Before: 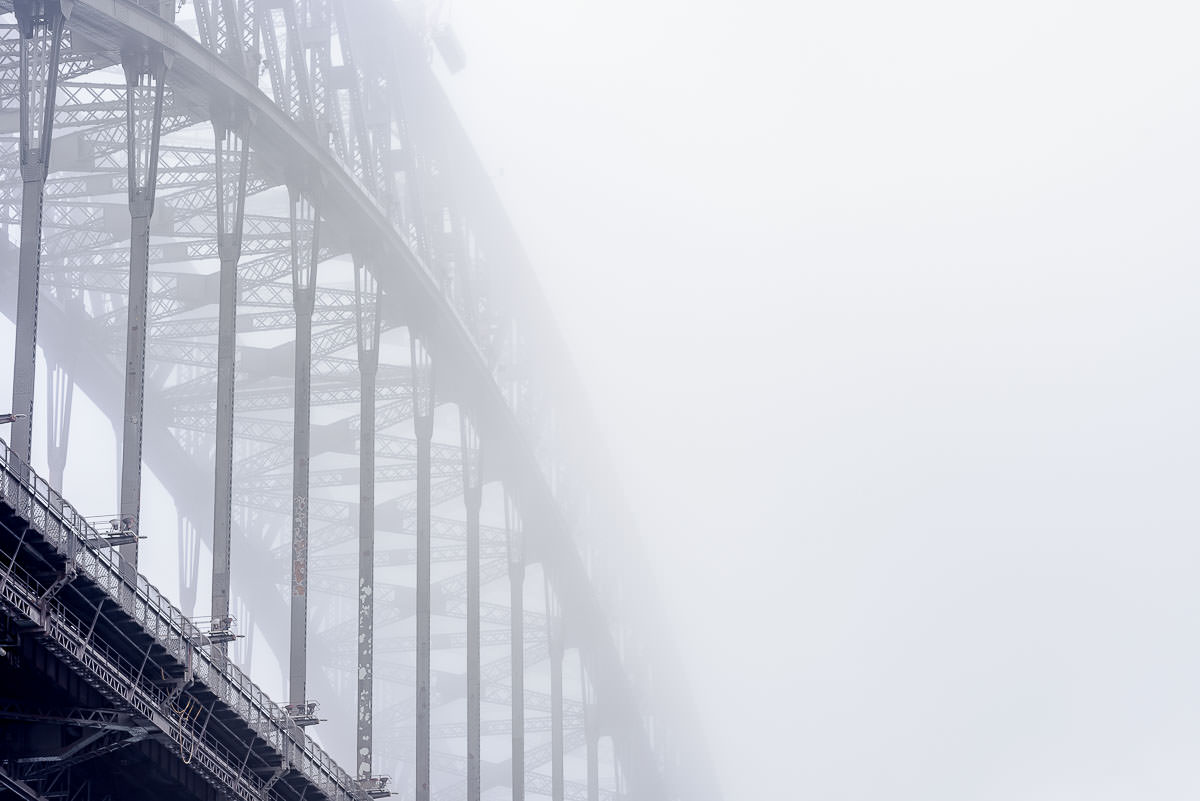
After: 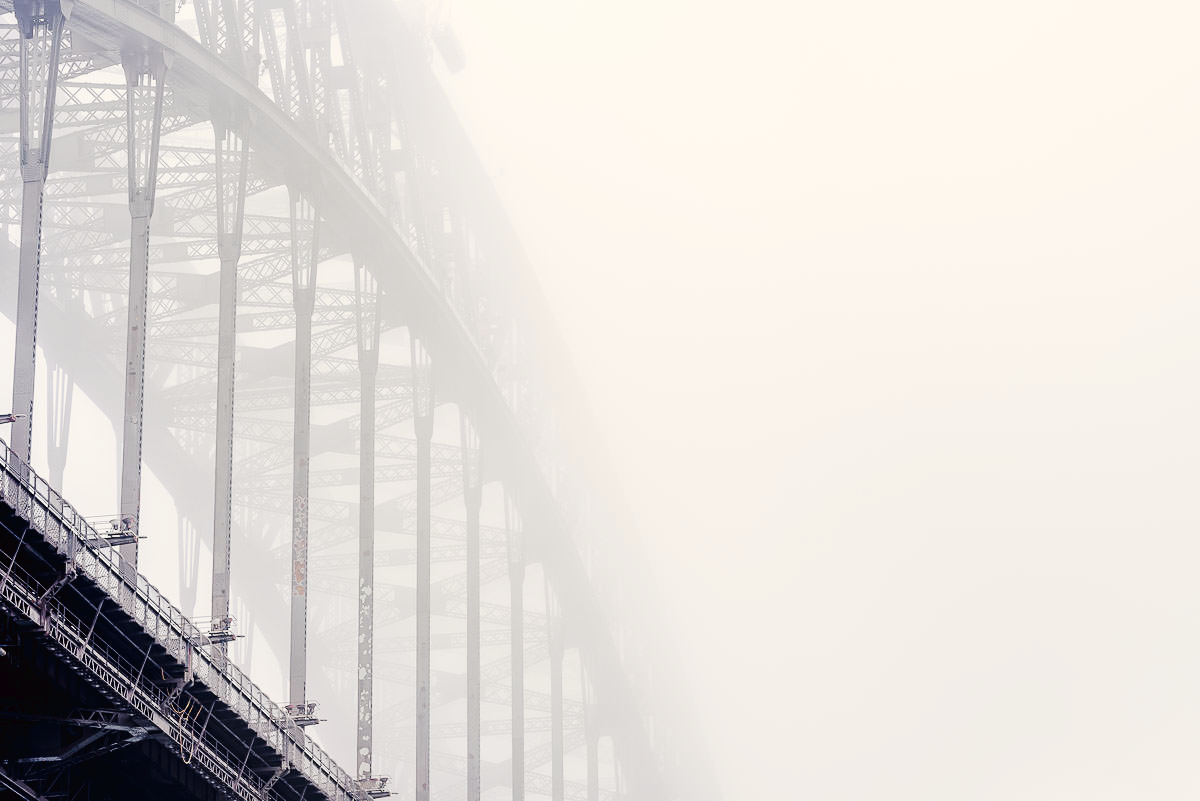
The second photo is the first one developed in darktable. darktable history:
tone curve: curves: ch0 [(0, 0) (0.003, 0.017) (0.011, 0.017) (0.025, 0.017) (0.044, 0.019) (0.069, 0.03) (0.1, 0.046) (0.136, 0.066) (0.177, 0.104) (0.224, 0.151) (0.277, 0.231) (0.335, 0.321) (0.399, 0.454) (0.468, 0.567) (0.543, 0.674) (0.623, 0.763) (0.709, 0.82) (0.801, 0.872) (0.898, 0.934) (1, 1)], preserve colors none
white balance: red 1.045, blue 0.932
